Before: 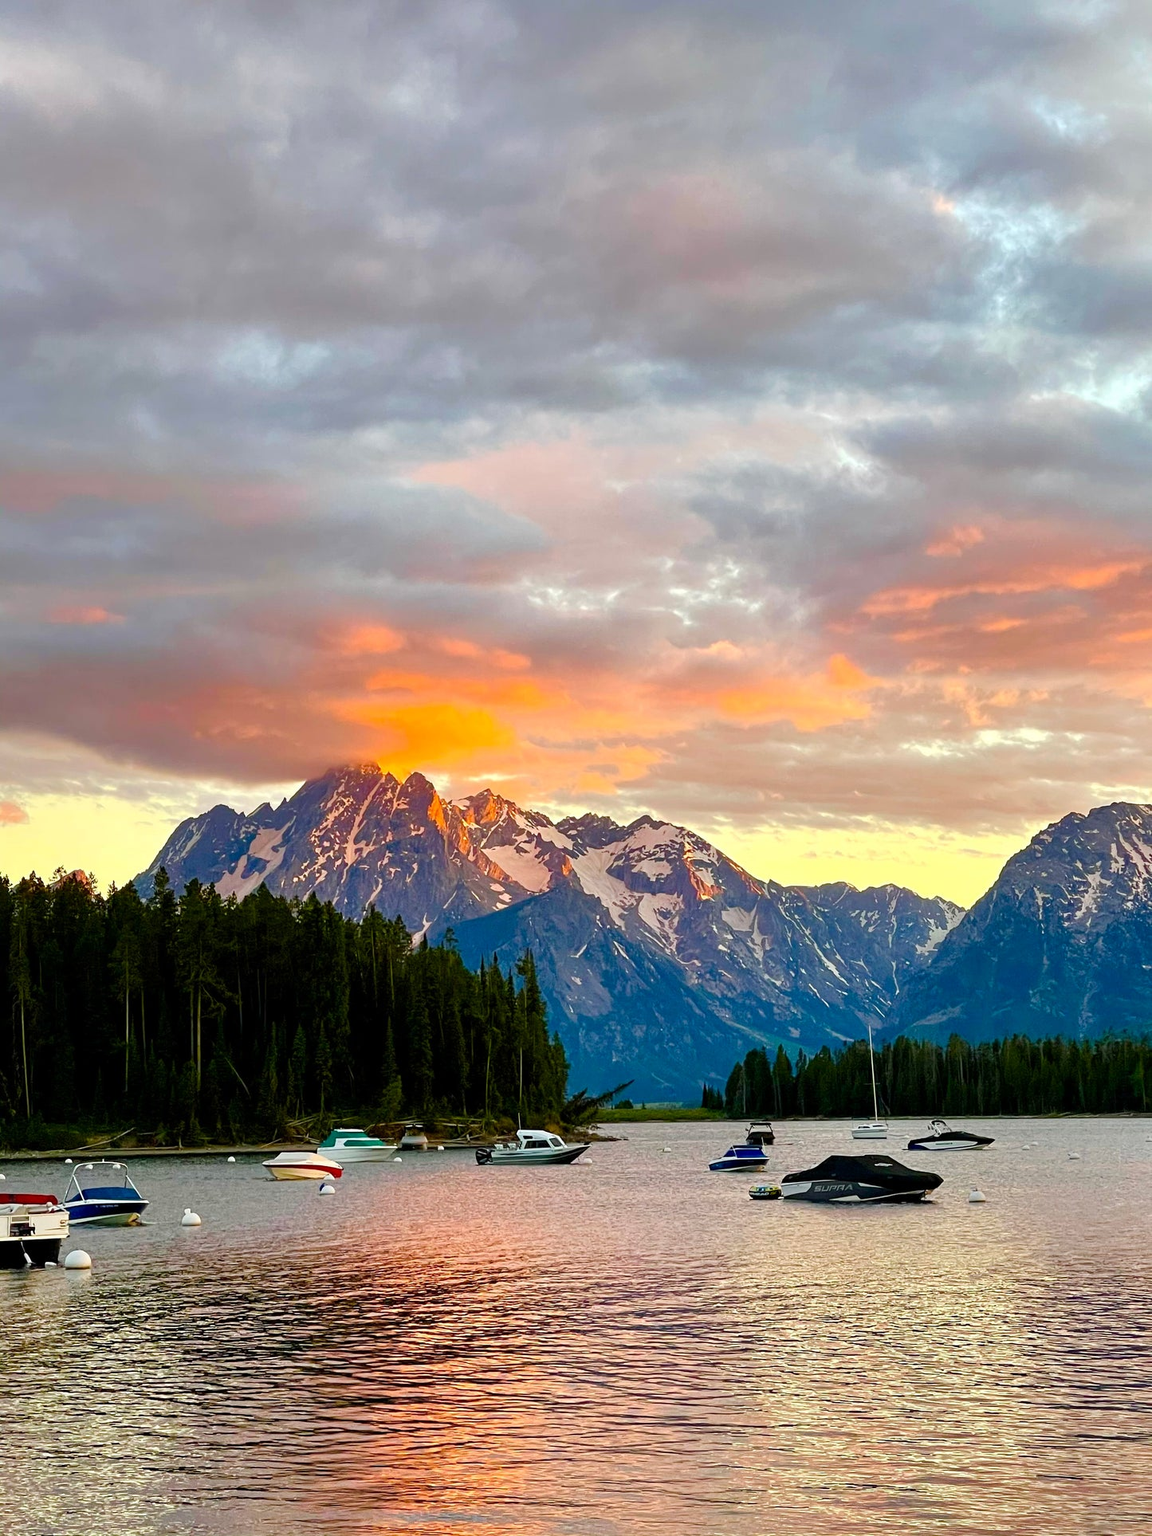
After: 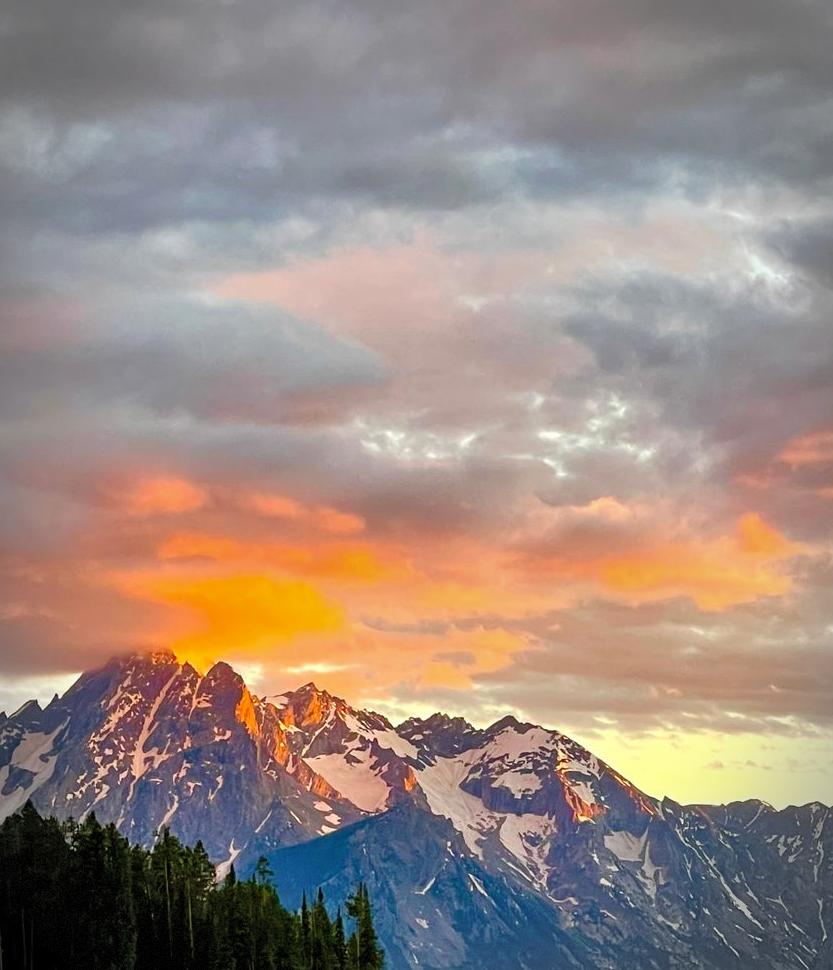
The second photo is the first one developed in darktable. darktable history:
vignetting: brightness -0.44, saturation -0.69, automatic ratio true, dithering 8-bit output
crop: left 20.867%, top 15.961%, right 21.443%, bottom 33.661%
shadows and highlights: soften with gaussian
